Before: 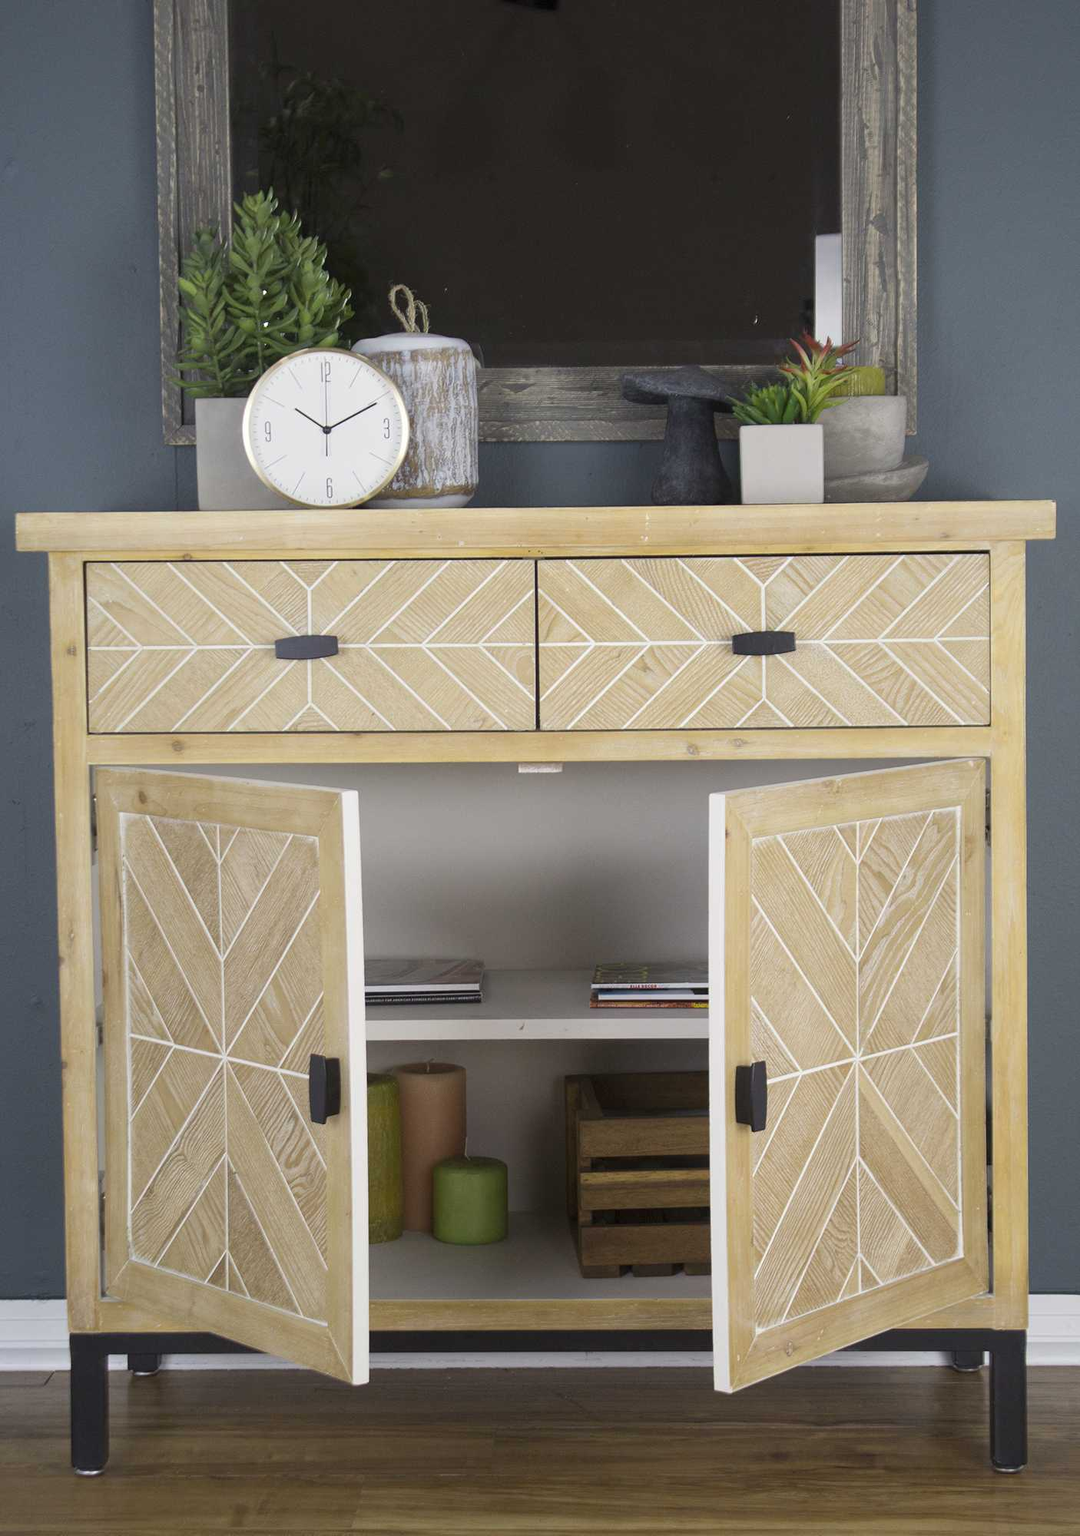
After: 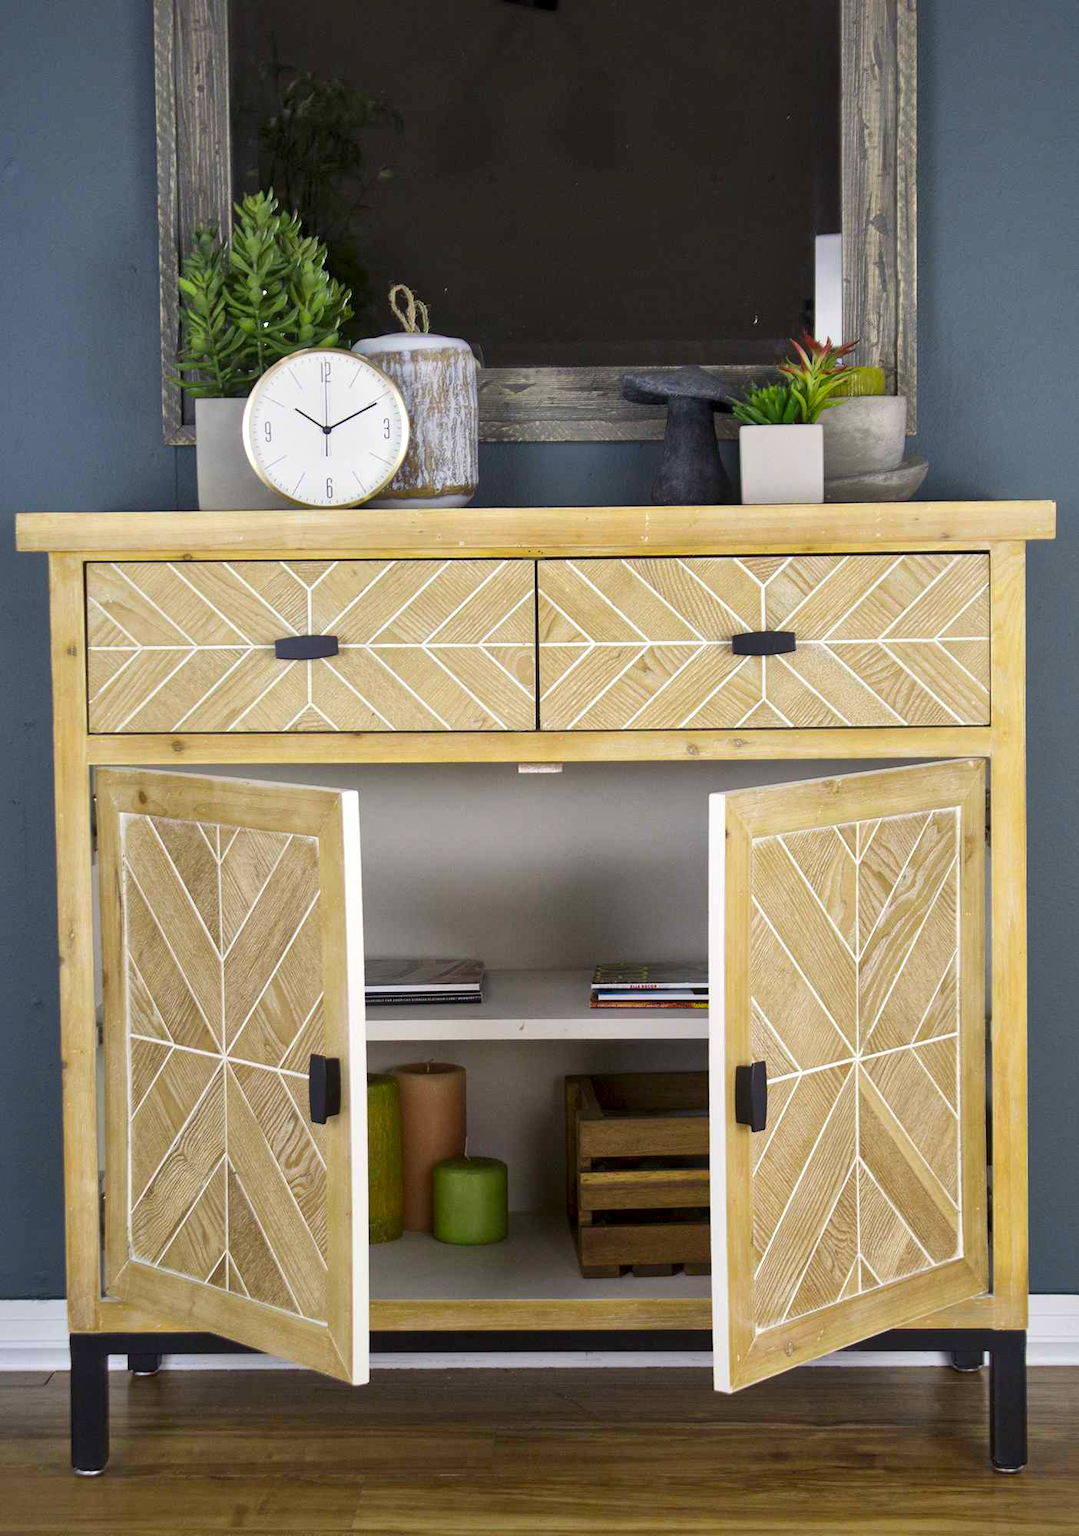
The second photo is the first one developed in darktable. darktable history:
contrast brightness saturation: saturation 0.517
local contrast: mode bilateral grid, contrast 25, coarseness 59, detail 151%, midtone range 0.2
